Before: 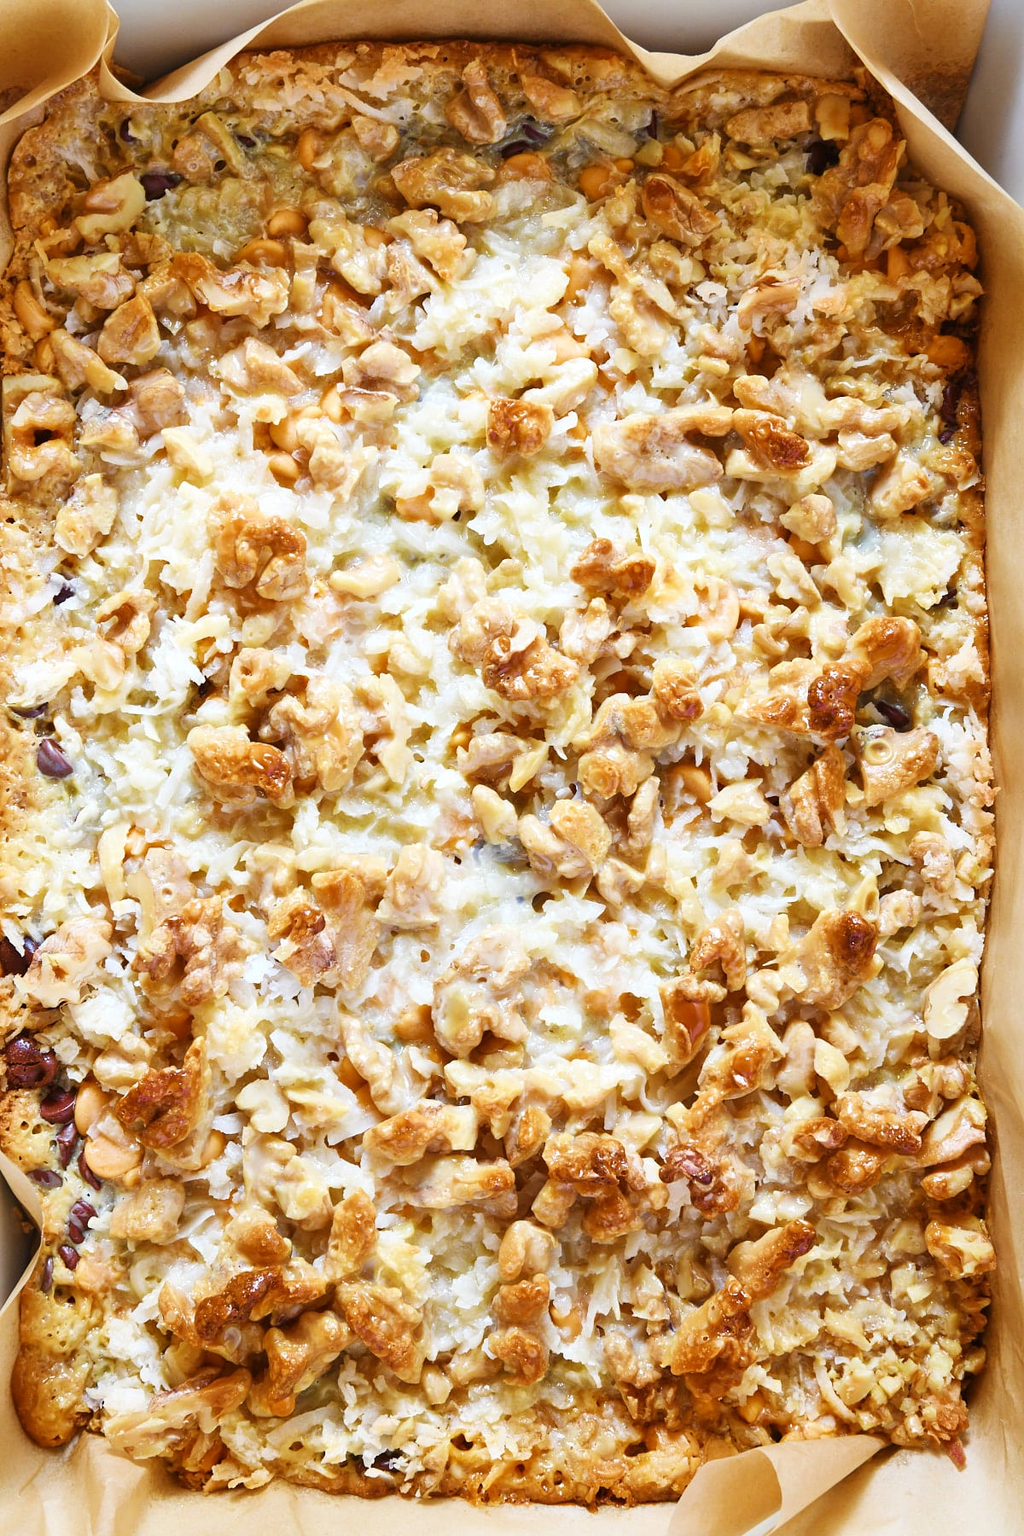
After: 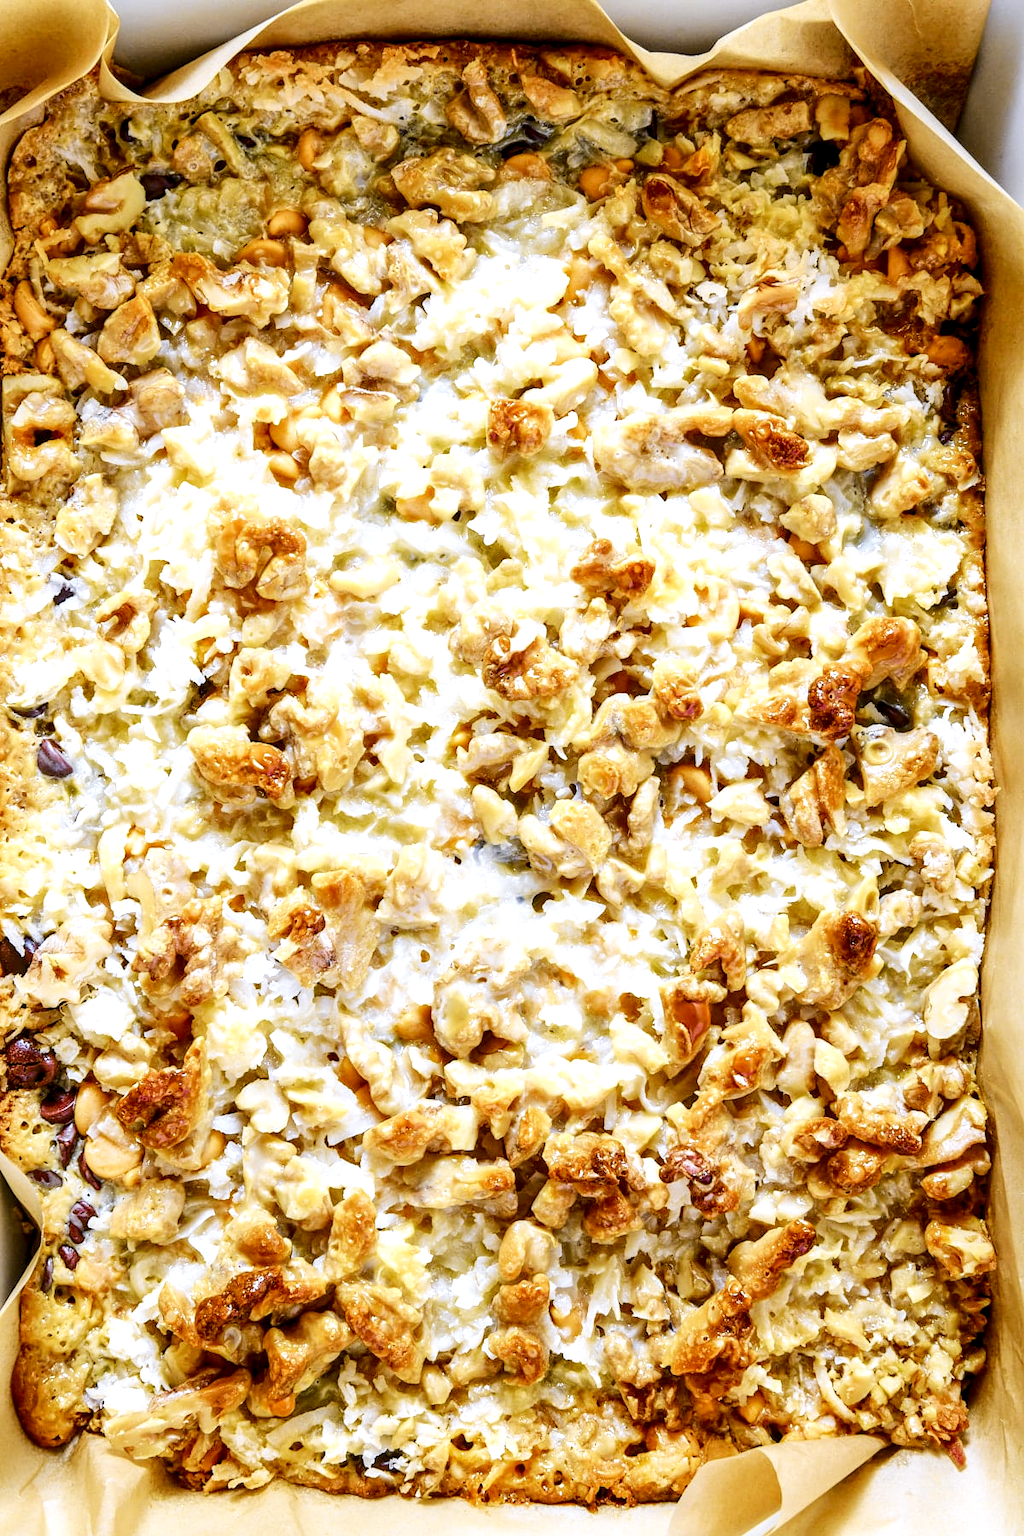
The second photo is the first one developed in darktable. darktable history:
local contrast: detail 154%
white balance: red 0.984, blue 1.059
tone curve: curves: ch0 [(0, 0) (0.239, 0.248) (0.508, 0.606) (0.828, 0.878) (1, 1)]; ch1 [(0, 0) (0.401, 0.42) (0.45, 0.464) (0.492, 0.498) (0.511, 0.507) (0.561, 0.549) (0.688, 0.726) (1, 1)]; ch2 [(0, 0) (0.411, 0.433) (0.5, 0.504) (0.545, 0.574) (1, 1)], color space Lab, independent channels, preserve colors none
